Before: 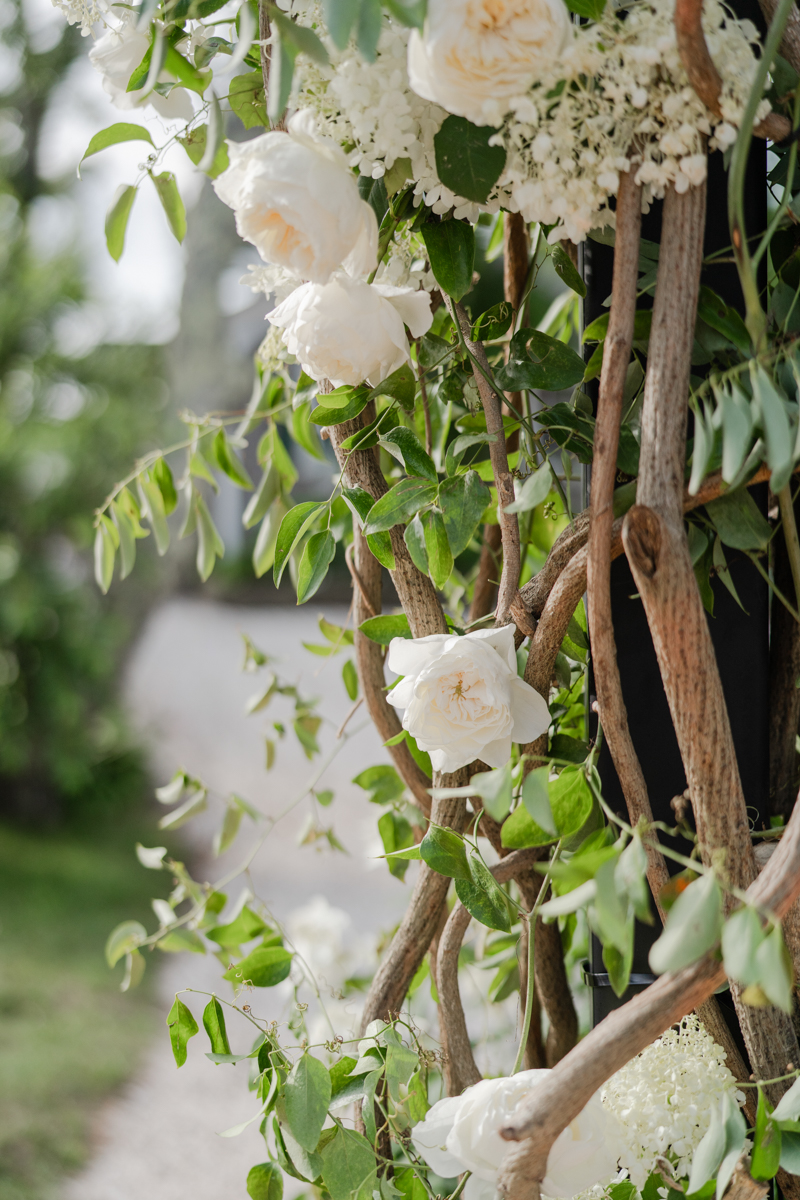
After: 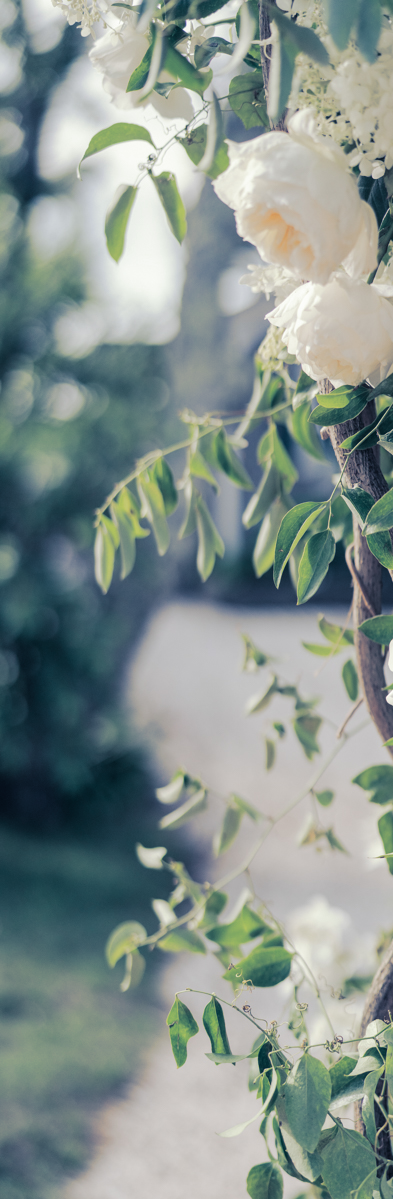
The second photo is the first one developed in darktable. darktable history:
crop and rotate: left 0%, top 0%, right 50.845%
split-toning: shadows › hue 226.8°, shadows › saturation 0.84
